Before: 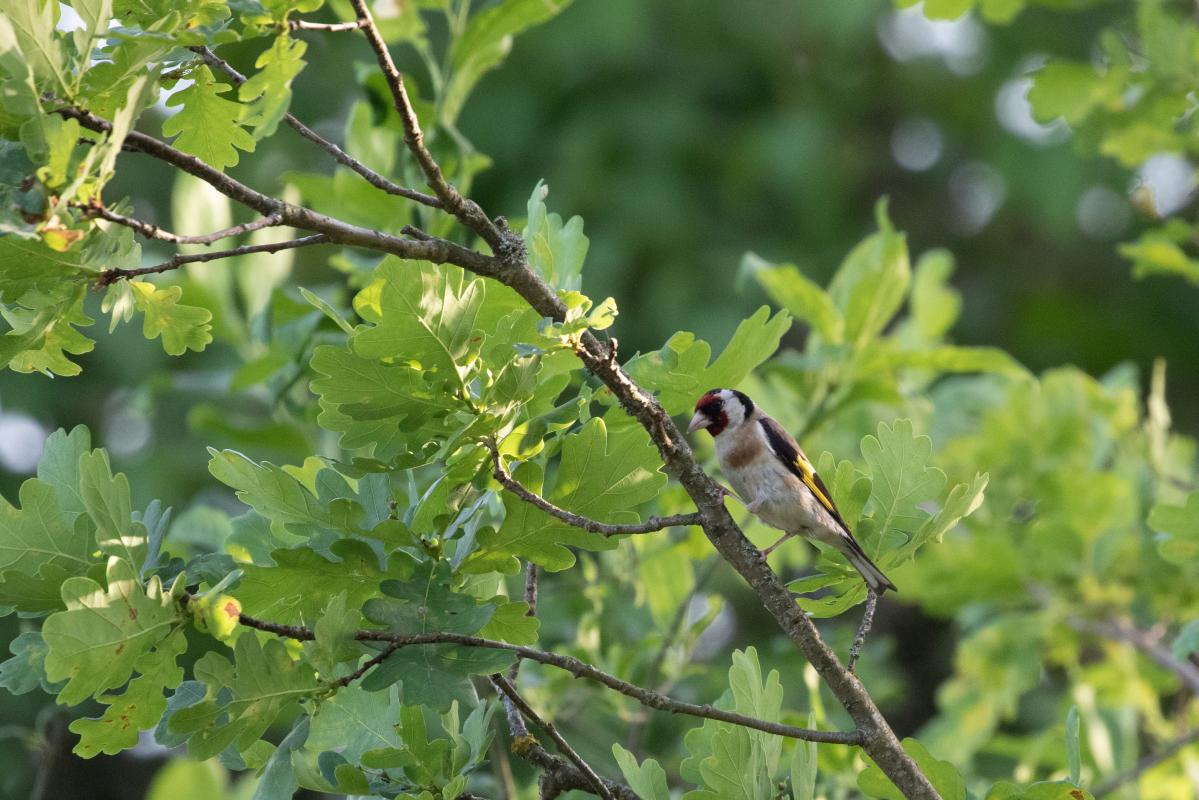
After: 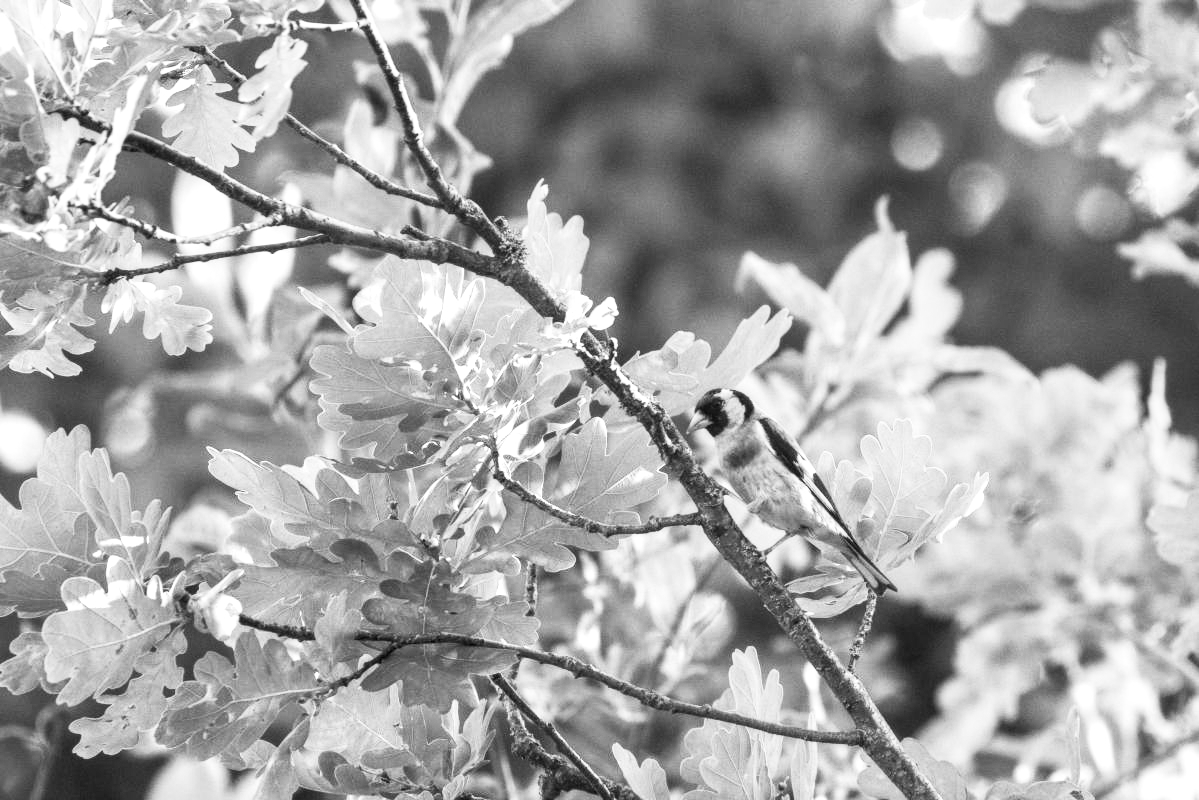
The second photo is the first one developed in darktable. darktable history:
local contrast: highlights 40%, shadows 60%, detail 136%, midtone range 0.514
monochrome: on, module defaults
contrast brightness saturation: contrast 0.43, brightness 0.56, saturation -0.19
